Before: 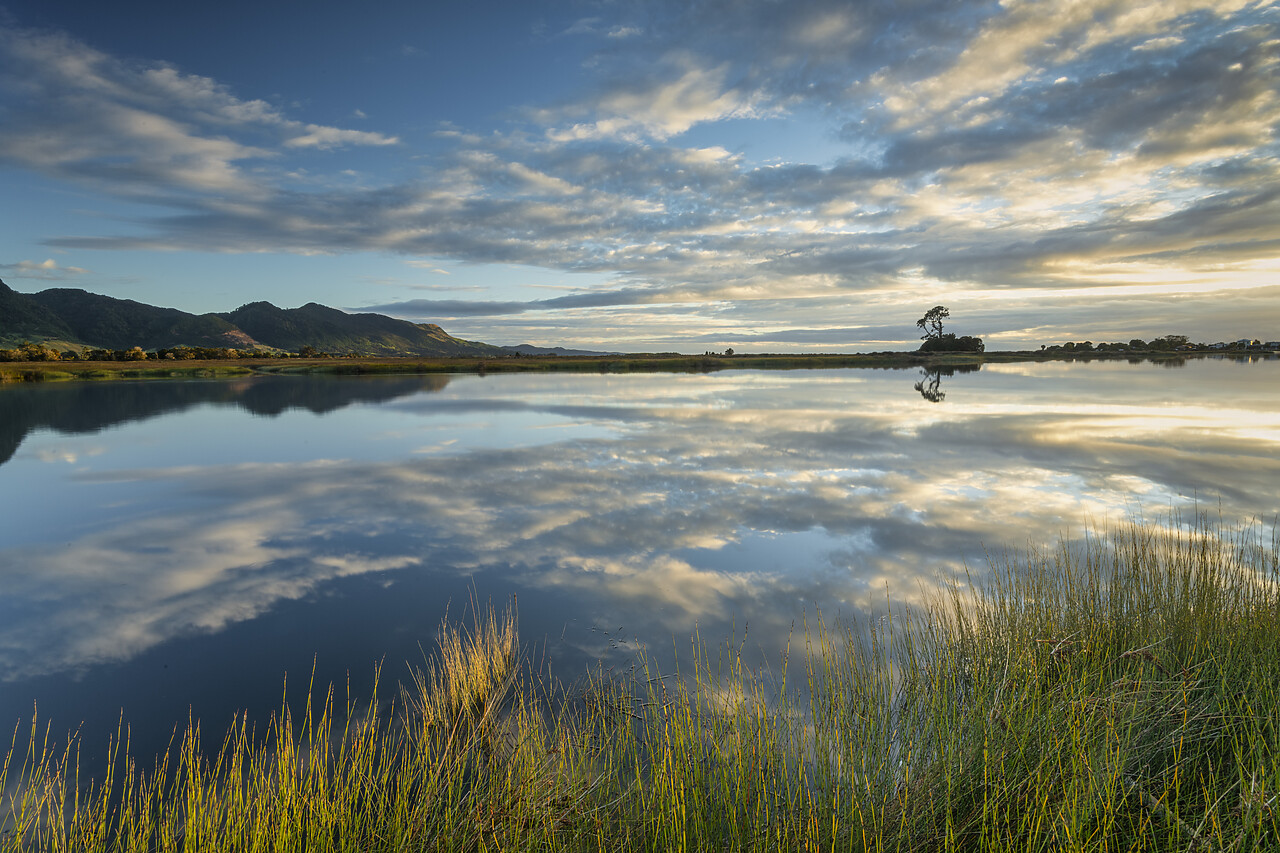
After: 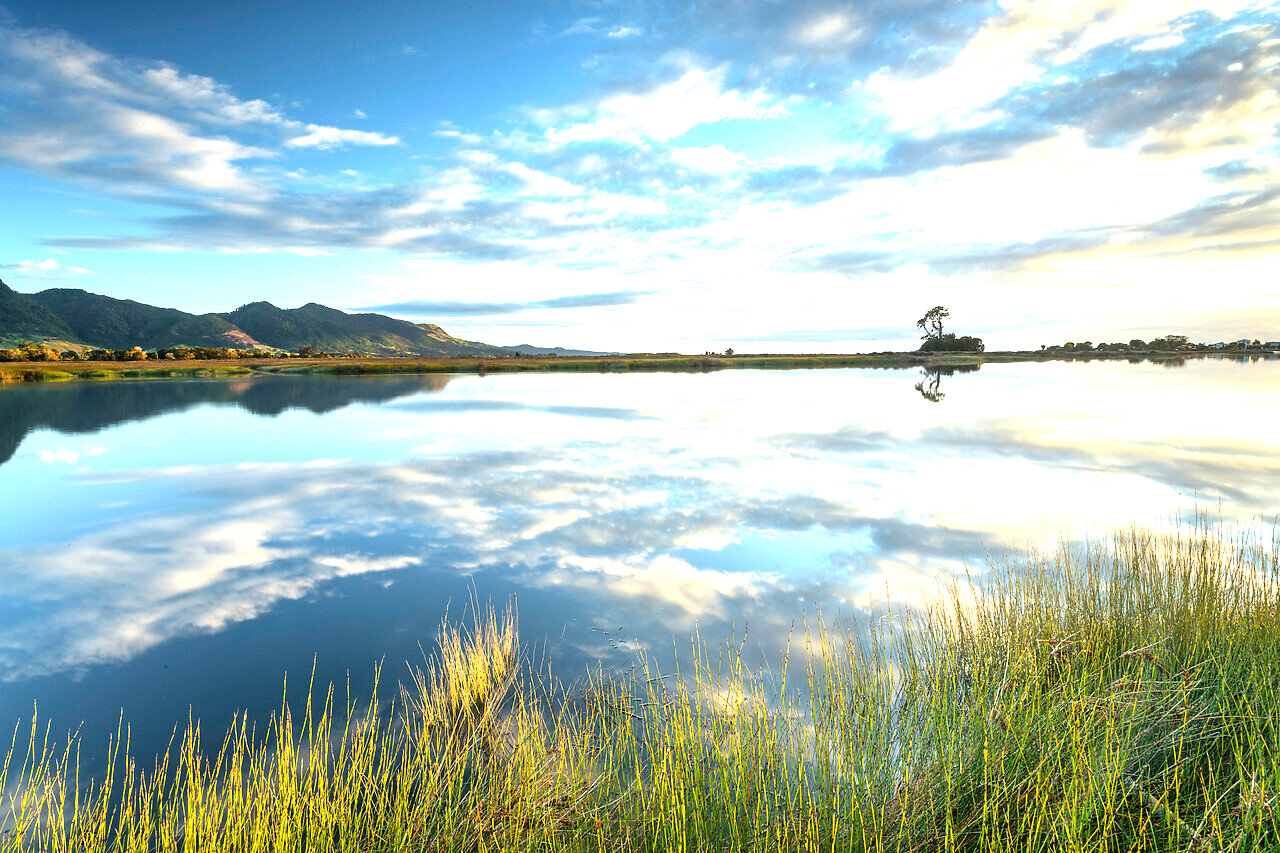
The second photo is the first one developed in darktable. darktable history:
exposure: black level correction 0, exposure 1.674 EV, compensate highlight preservation false
